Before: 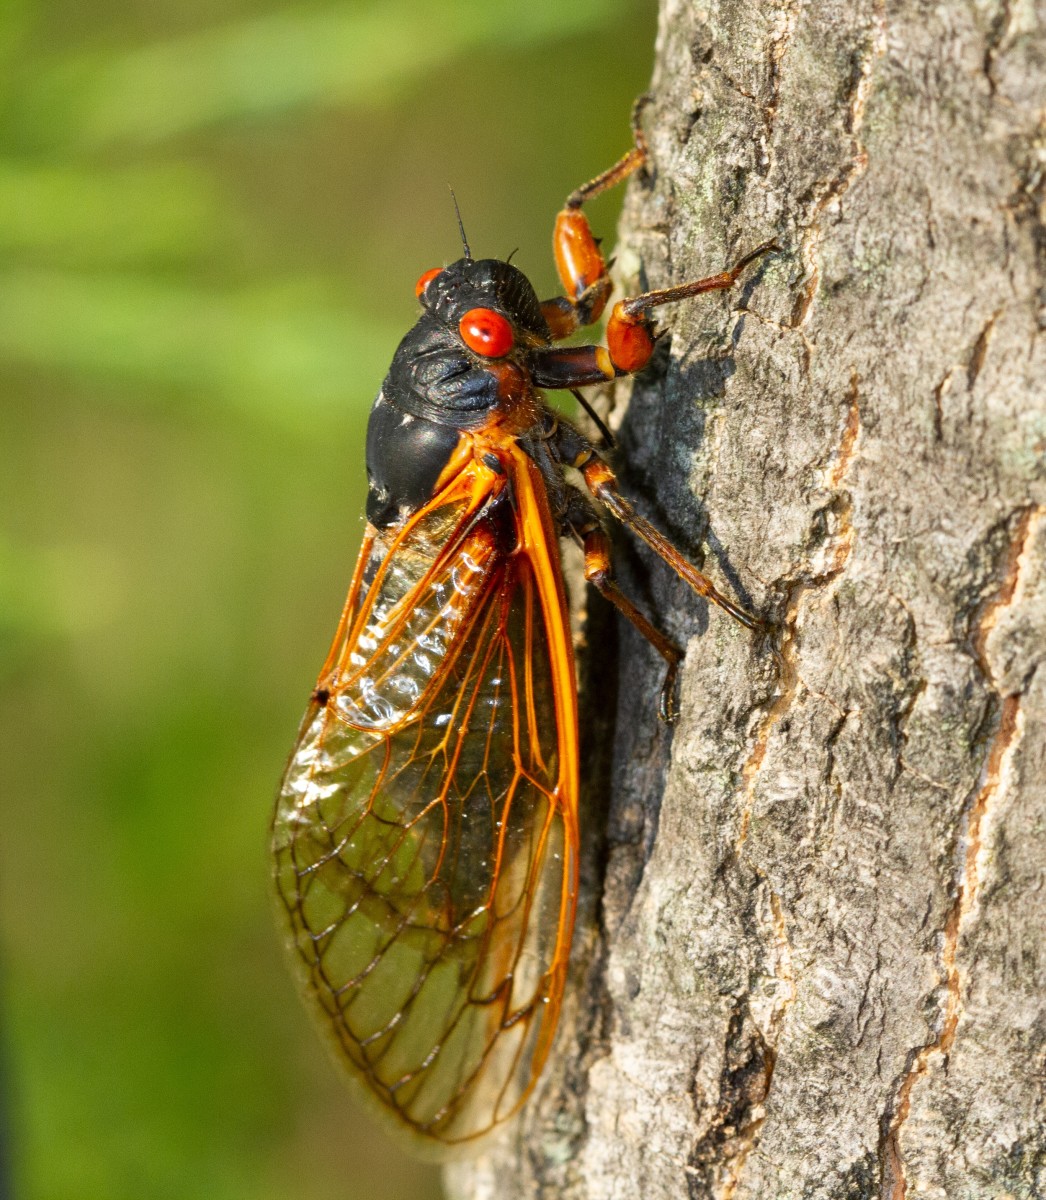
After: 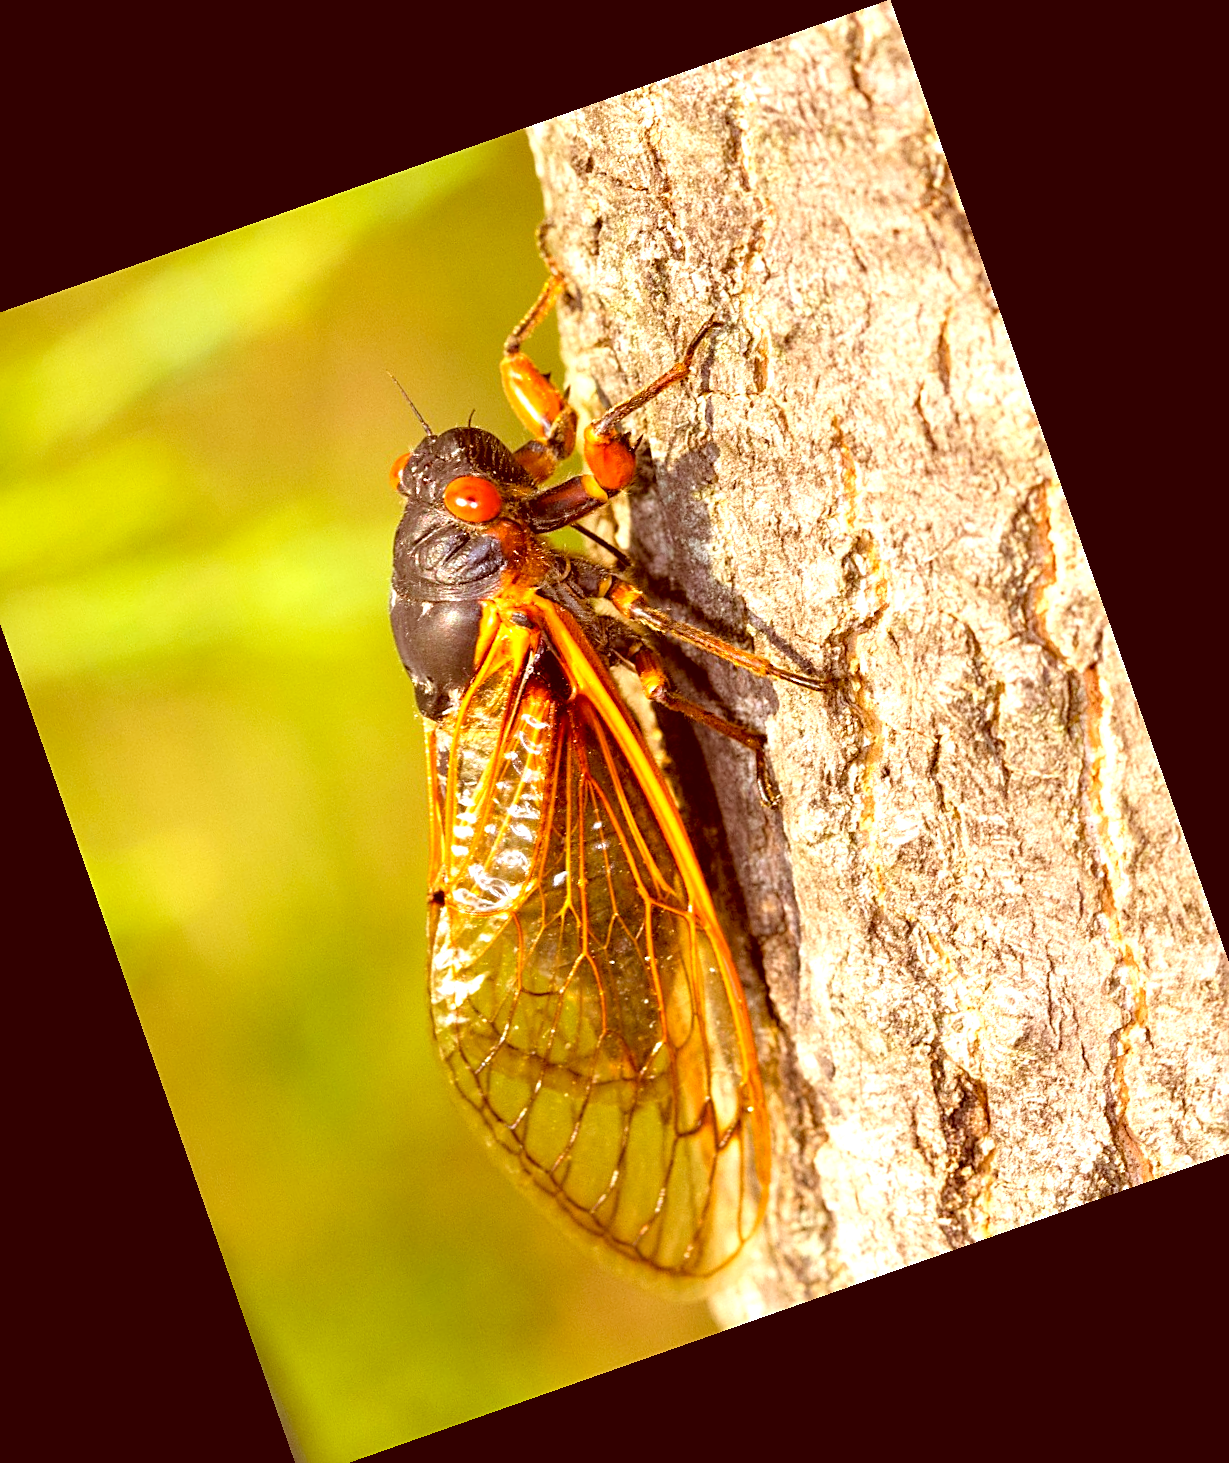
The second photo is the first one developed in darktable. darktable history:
color balance rgb: global offset › luminance -0.466%, perceptual saturation grading › global saturation 30.407%, global vibrance 20%
sharpen: on, module defaults
exposure: black level correction 0, exposure 0.893 EV, compensate highlight preservation false
crop and rotate: angle 19.37°, left 6.986%, right 4.247%, bottom 1.065%
levels: mode automatic, black 0.063%, levels [0.055, 0.477, 0.9]
color correction: highlights a* 9.25, highlights b* 8.85, shadows a* 39.75, shadows b* 39.98, saturation 0.774
contrast brightness saturation: brightness 0.153
